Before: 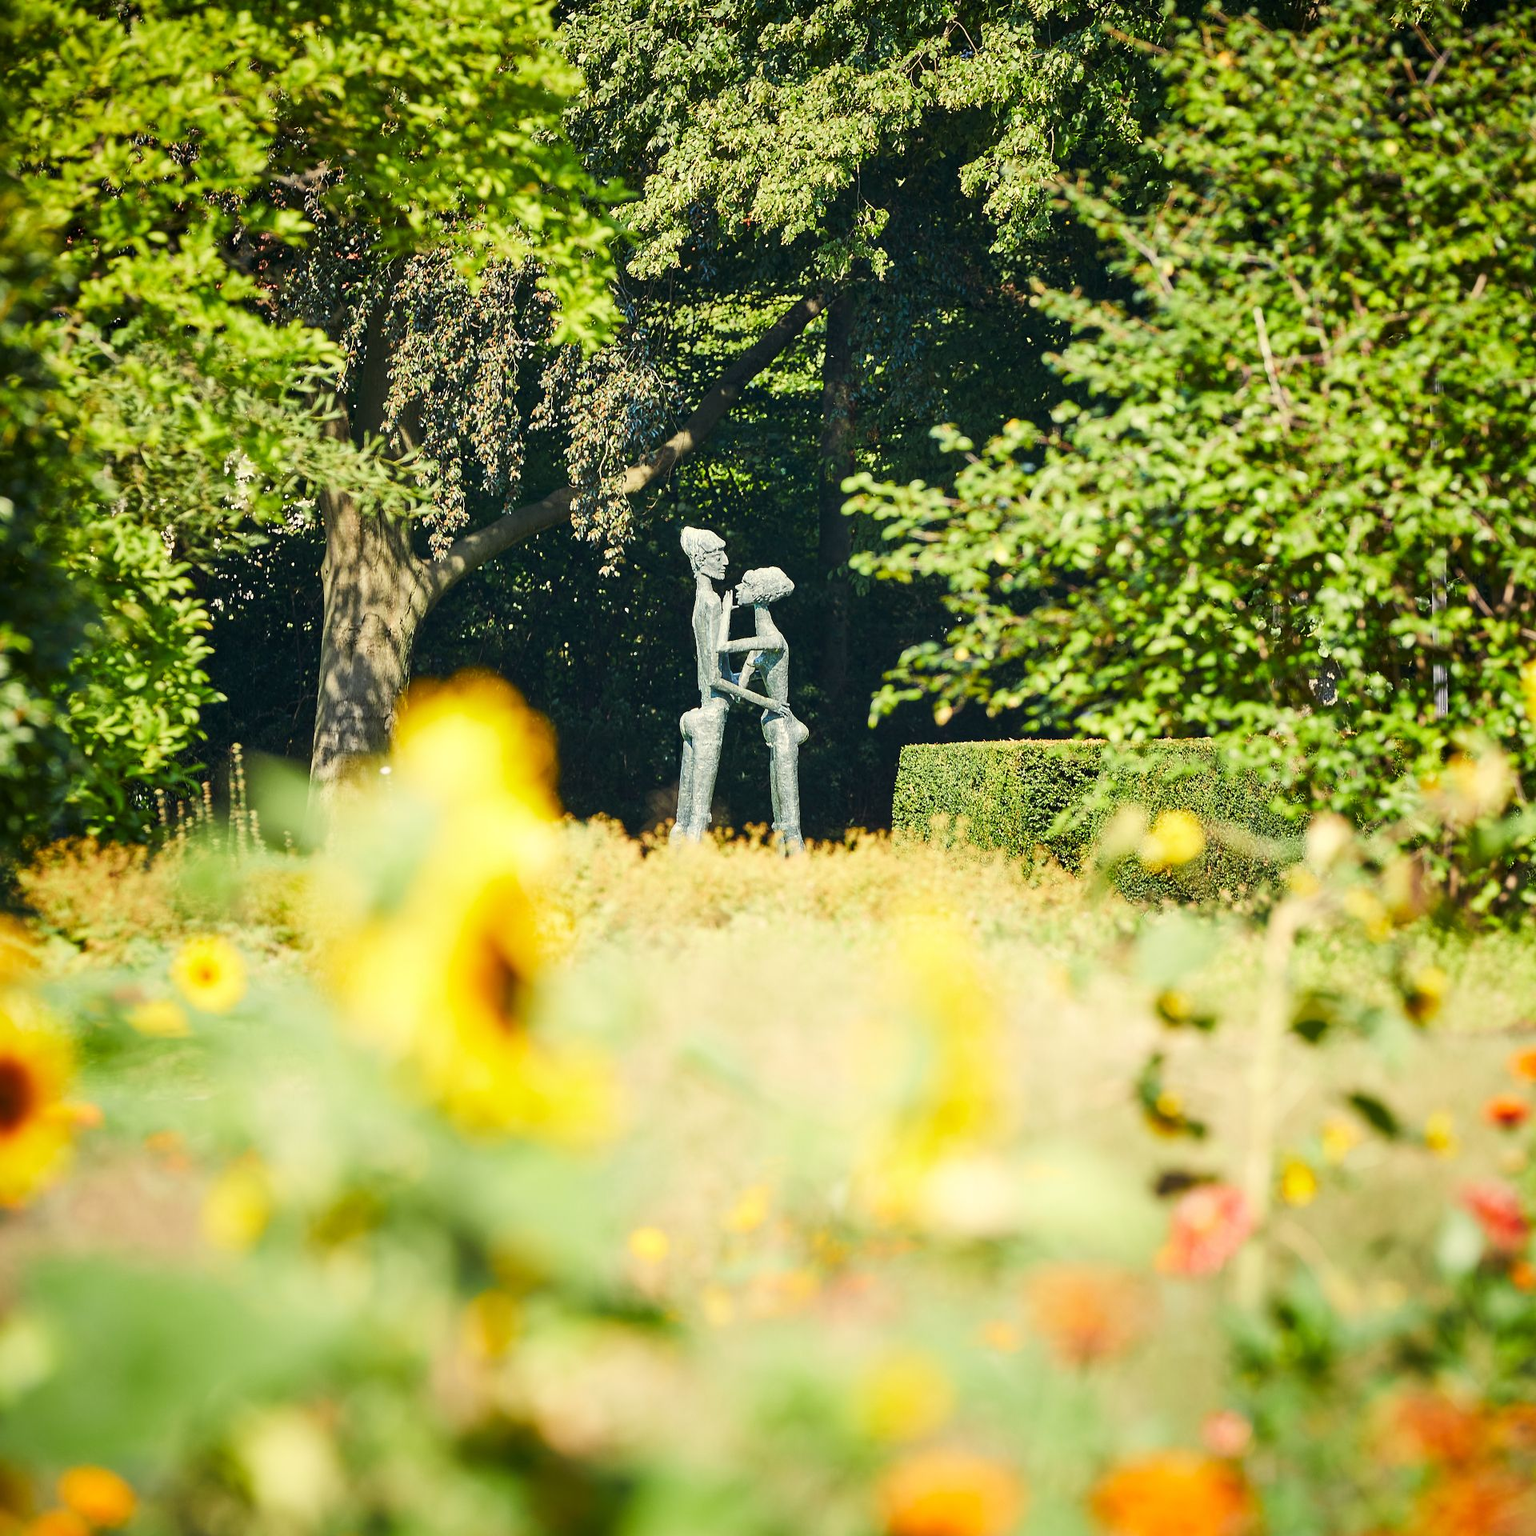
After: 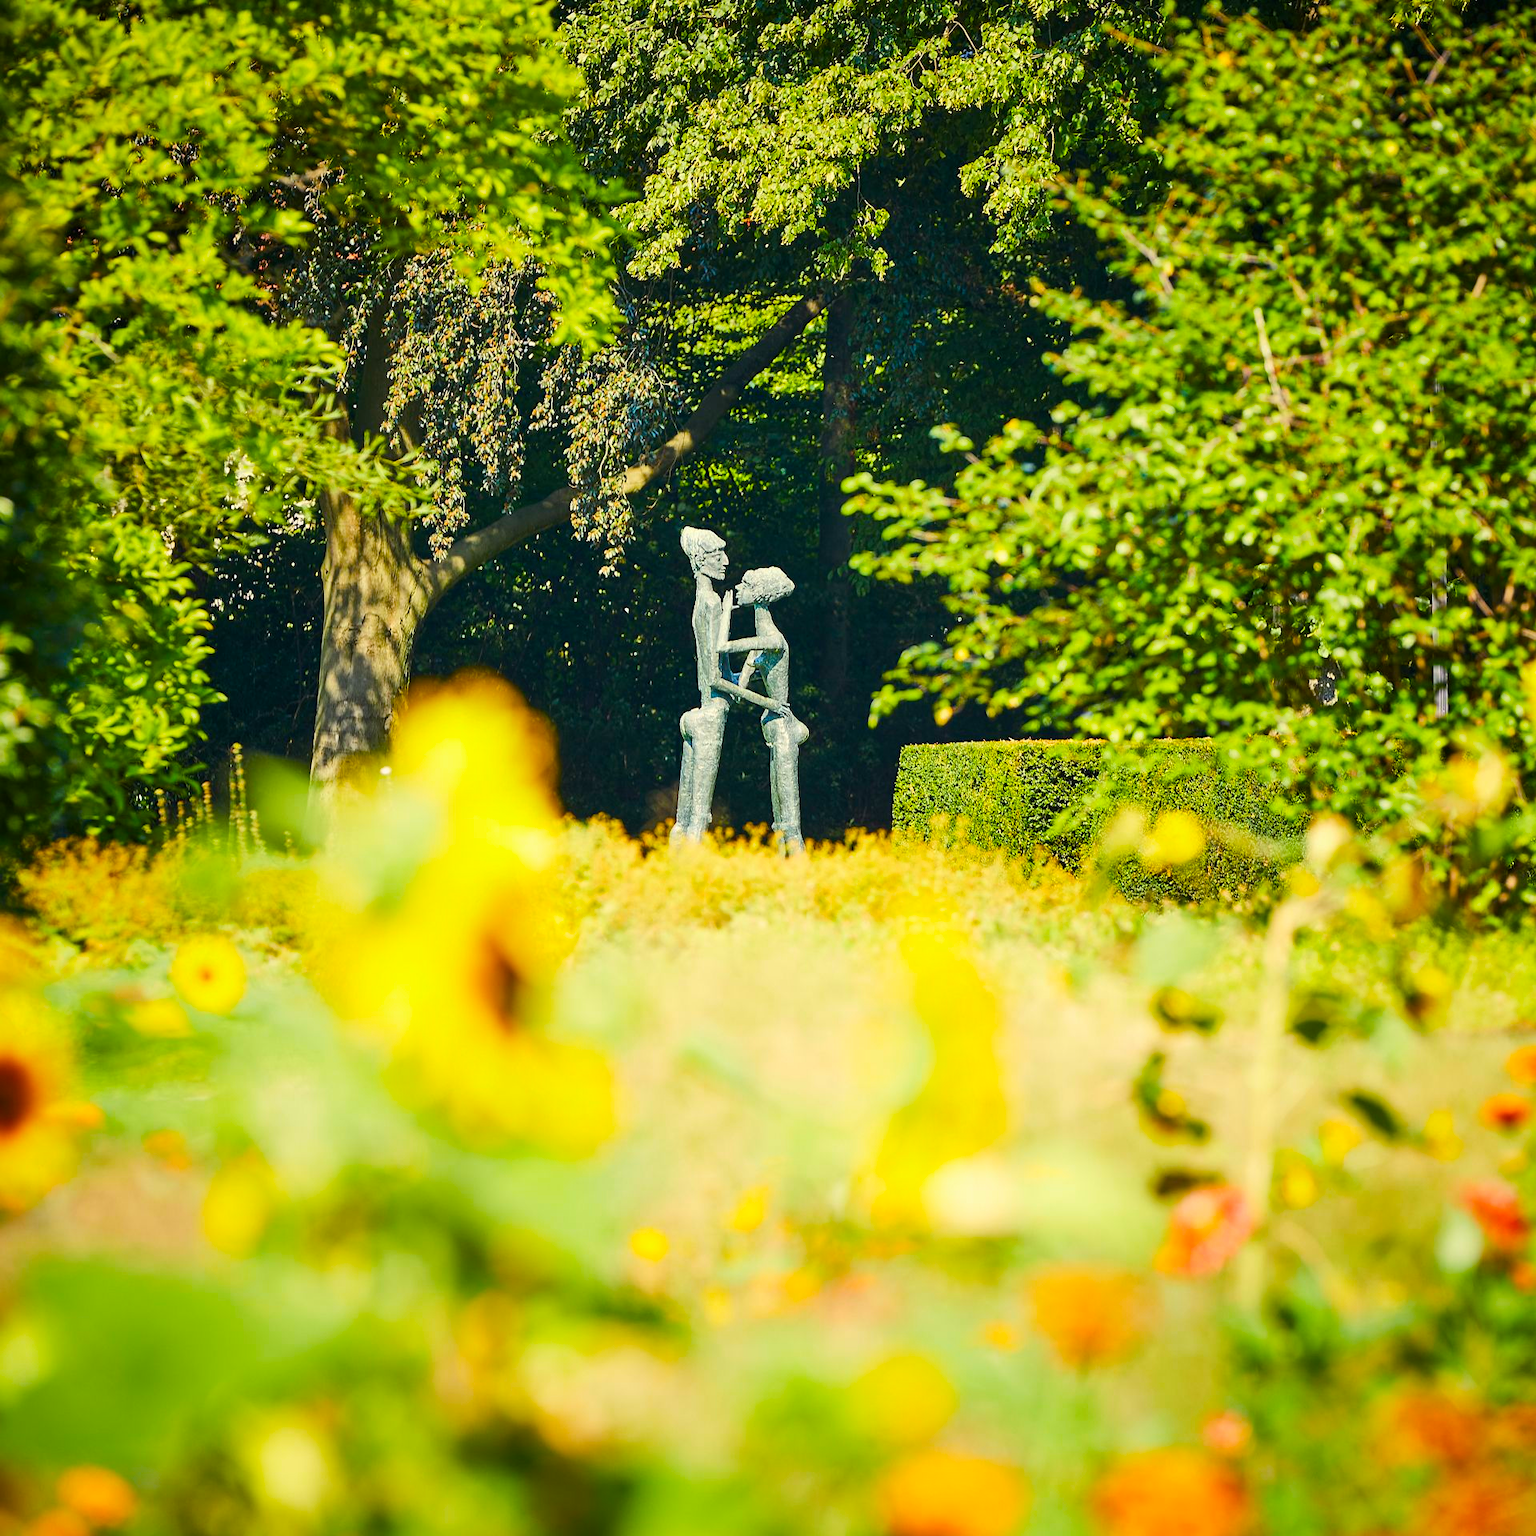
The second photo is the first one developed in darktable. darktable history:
local contrast: mode bilateral grid, contrast 100, coarseness 100, detail 94%, midtone range 0.2
color balance rgb: linear chroma grading › global chroma 15%, perceptual saturation grading › global saturation 30%
